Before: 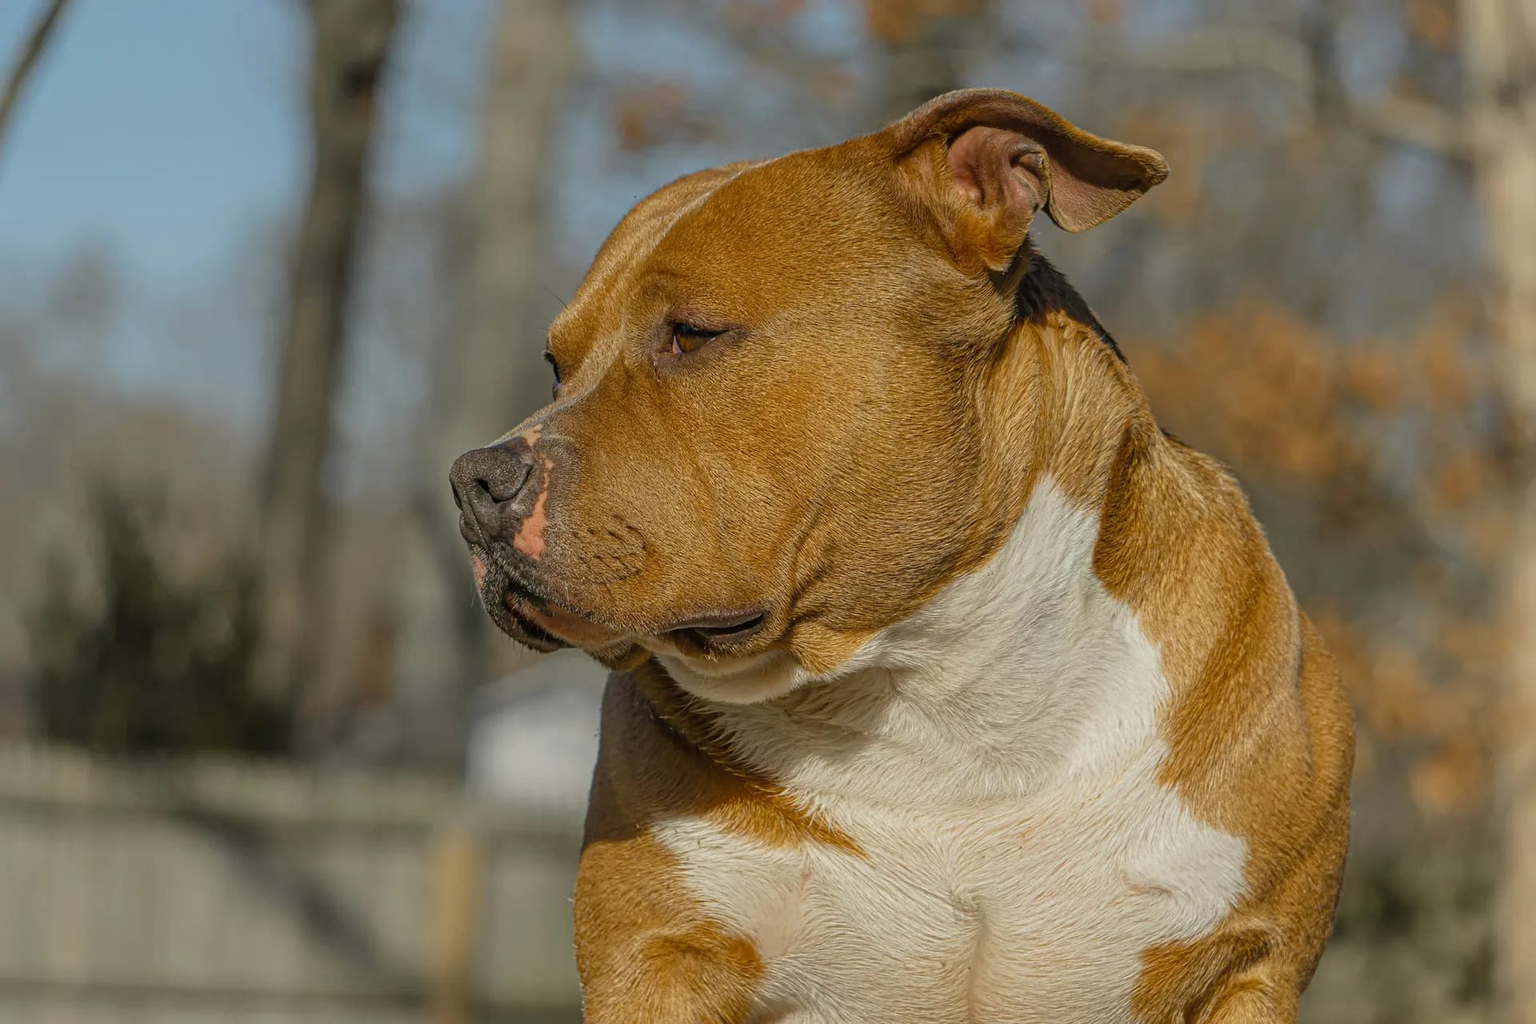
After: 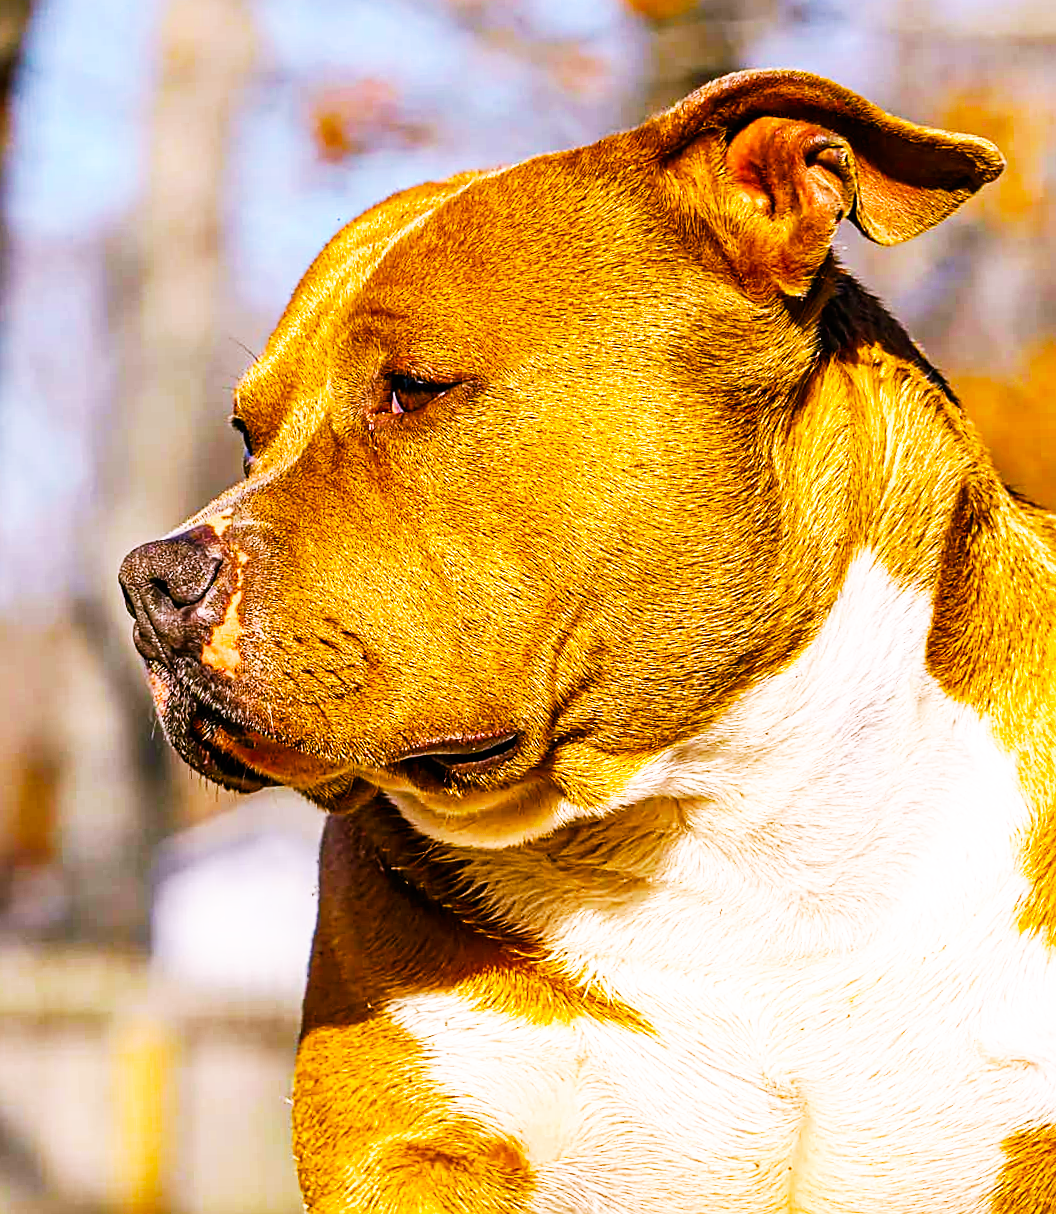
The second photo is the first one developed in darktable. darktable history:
crop and rotate: left 22.516%, right 21.234%
sharpen: on, module defaults
white balance: red 1.066, blue 1.119
rotate and perspective: rotation -2°, crop left 0.022, crop right 0.978, crop top 0.049, crop bottom 0.951
base curve: curves: ch0 [(0, 0) (0.007, 0.004) (0.027, 0.03) (0.046, 0.07) (0.207, 0.54) (0.442, 0.872) (0.673, 0.972) (1, 1)], preserve colors none
color balance rgb: global offset › luminance -0.37%, perceptual saturation grading › highlights -17.77%, perceptual saturation grading › mid-tones 33.1%, perceptual saturation grading › shadows 50.52%, perceptual brilliance grading › highlights 20%, perceptual brilliance grading › mid-tones 20%, perceptual brilliance grading › shadows -20%, global vibrance 50%
